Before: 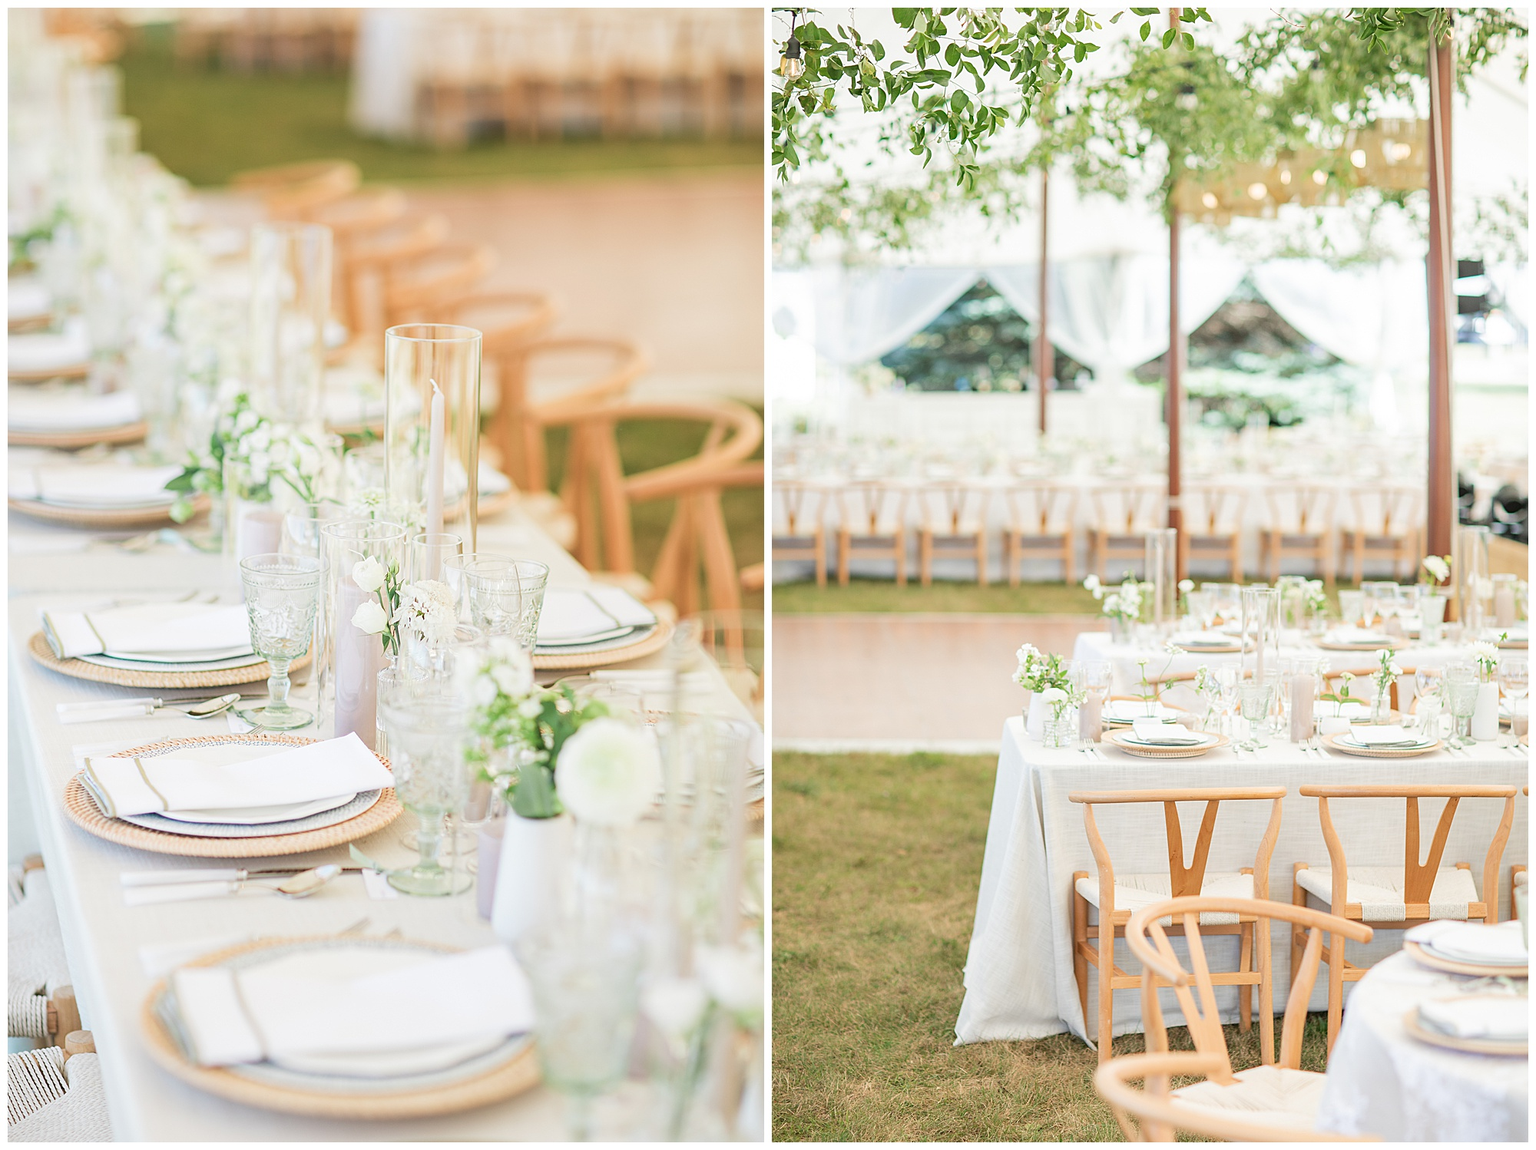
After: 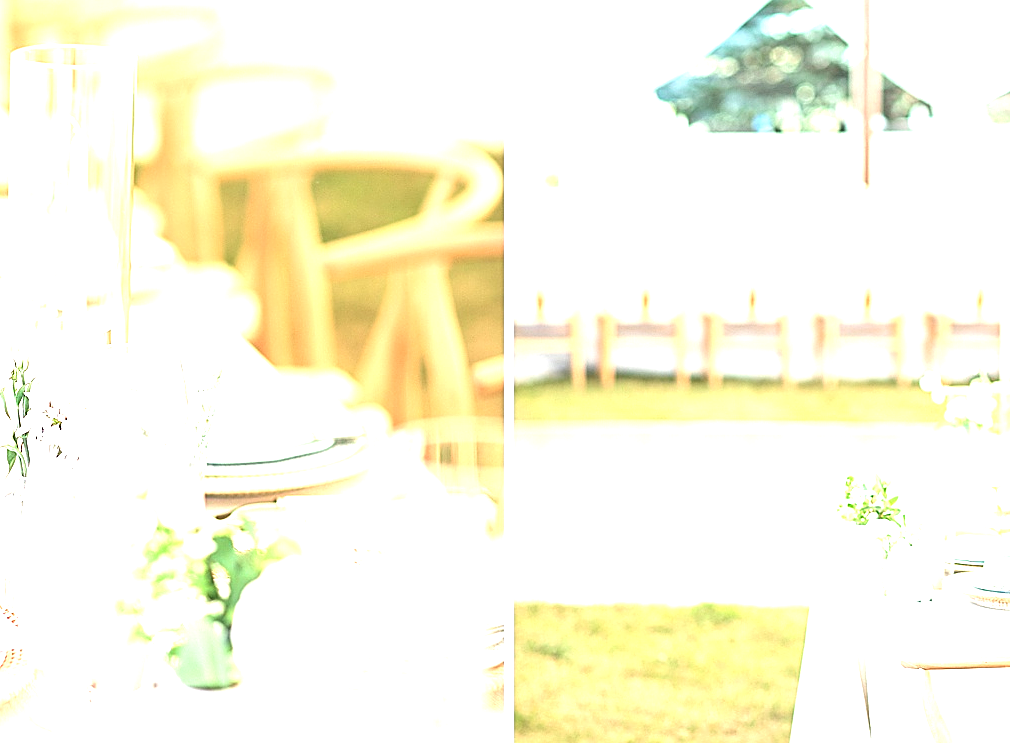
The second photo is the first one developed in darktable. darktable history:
exposure: black level correction 0, exposure 1.535 EV, compensate exposure bias true, compensate highlight preservation false
sharpen: on, module defaults
crop: left 24.562%, top 25.216%, right 24.891%, bottom 25.136%
